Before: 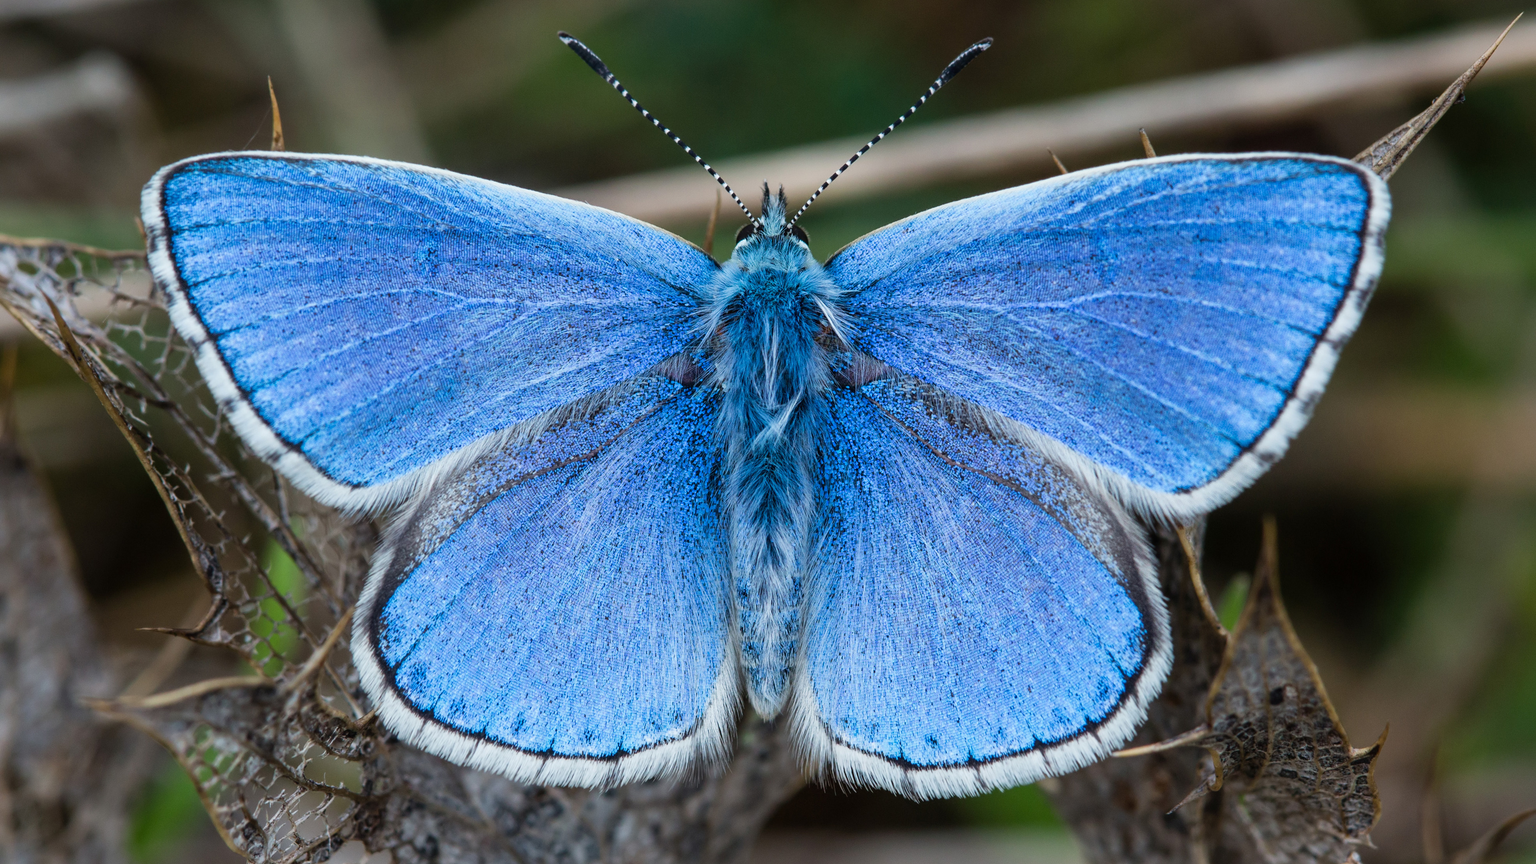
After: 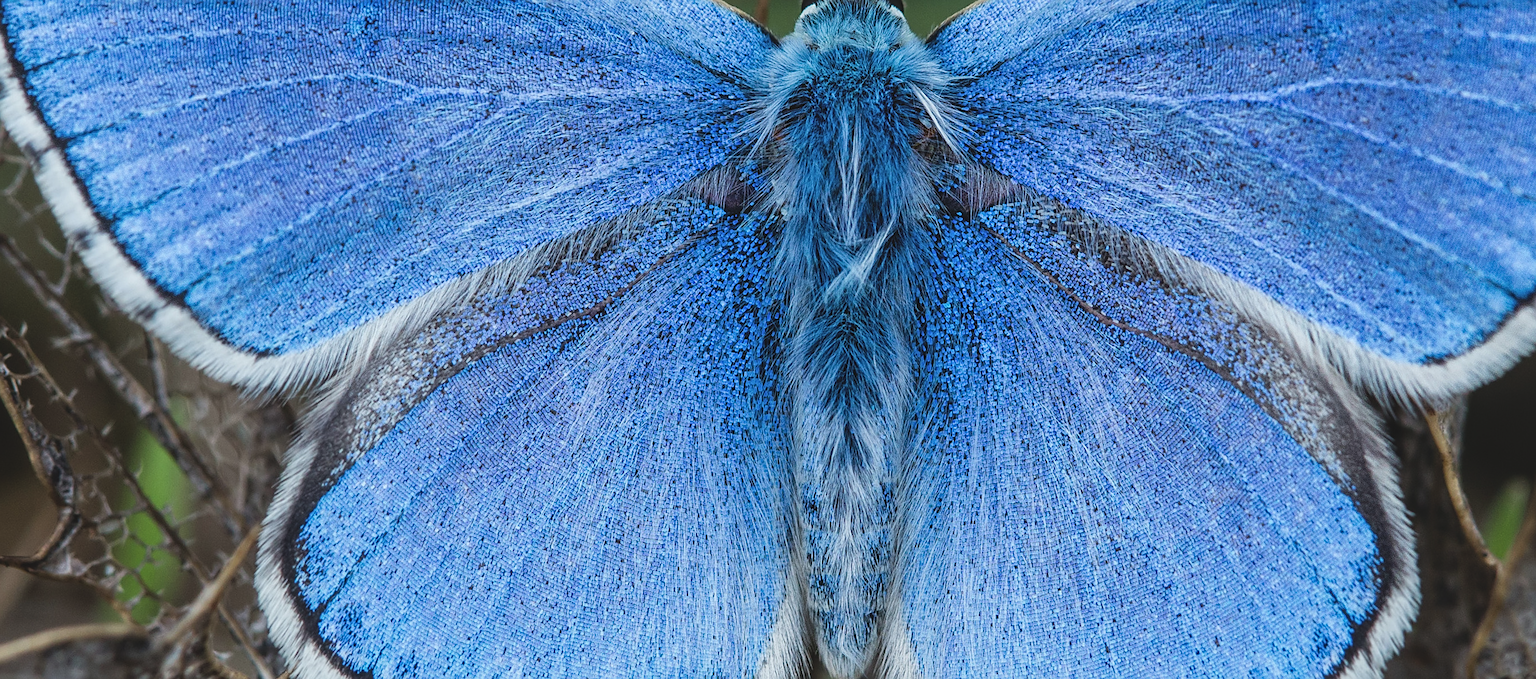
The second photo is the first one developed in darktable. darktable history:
tone equalizer: edges refinement/feathering 500, mask exposure compensation -1.57 EV, preserve details no
local contrast: on, module defaults
exposure: black level correction -0.015, exposure -0.192 EV, compensate highlight preservation false
sharpen: on, module defaults
crop: left 11.12%, top 27.37%, right 18.299%, bottom 17.138%
